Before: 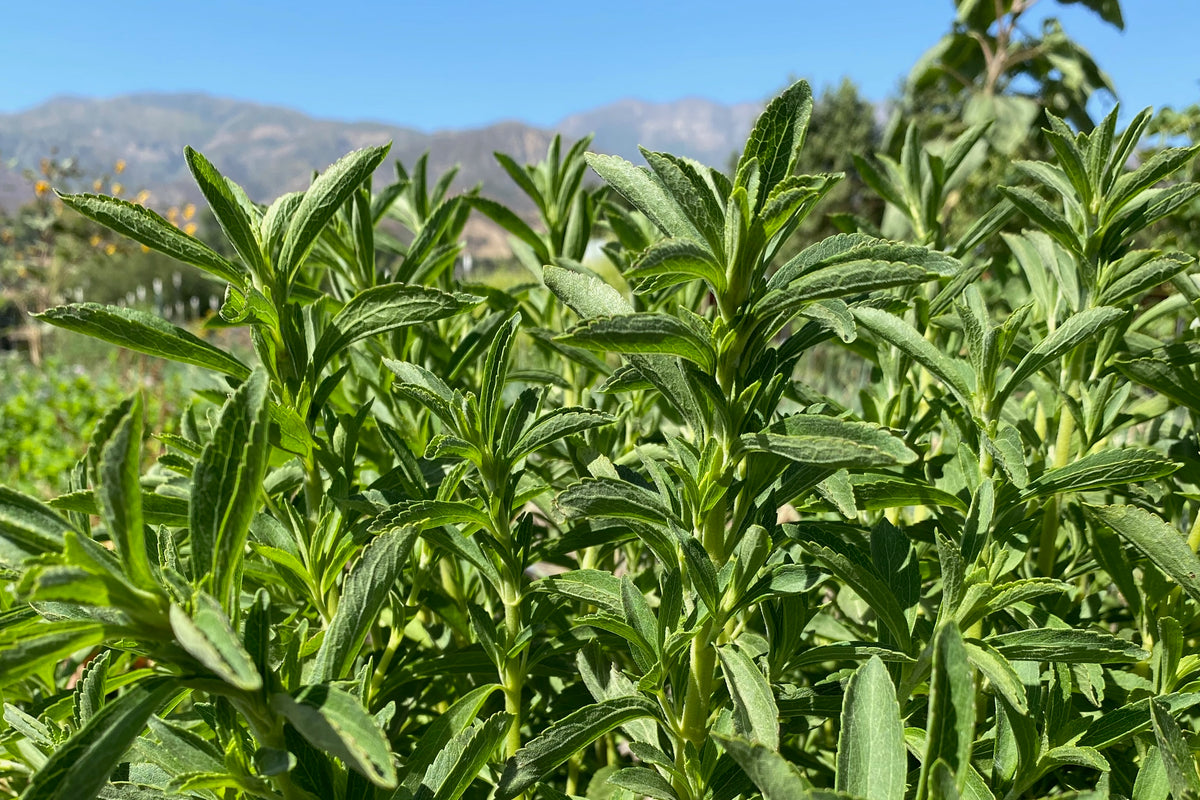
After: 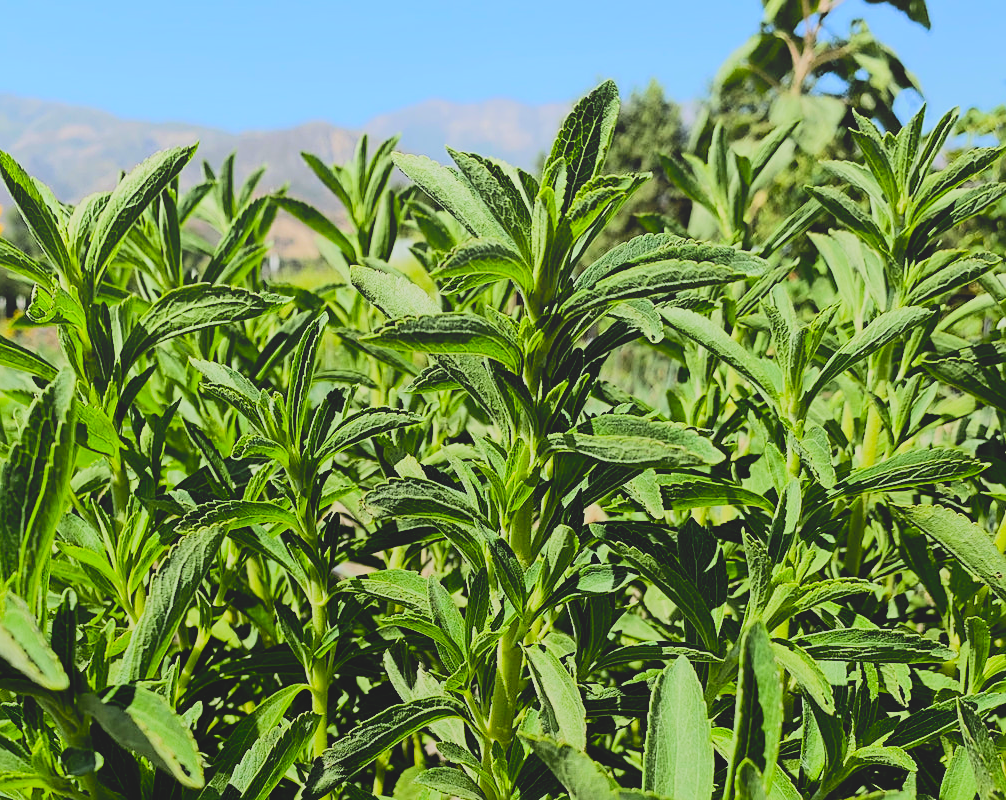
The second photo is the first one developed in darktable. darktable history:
contrast brightness saturation: contrast 0.24, brightness 0.26, saturation 0.39
crop: left 16.145%
rotate and perspective: automatic cropping off
sharpen: on, module defaults
local contrast: detail 70%
filmic rgb: black relative exposure -4.14 EV, white relative exposure 5.1 EV, hardness 2.11, contrast 1.165
